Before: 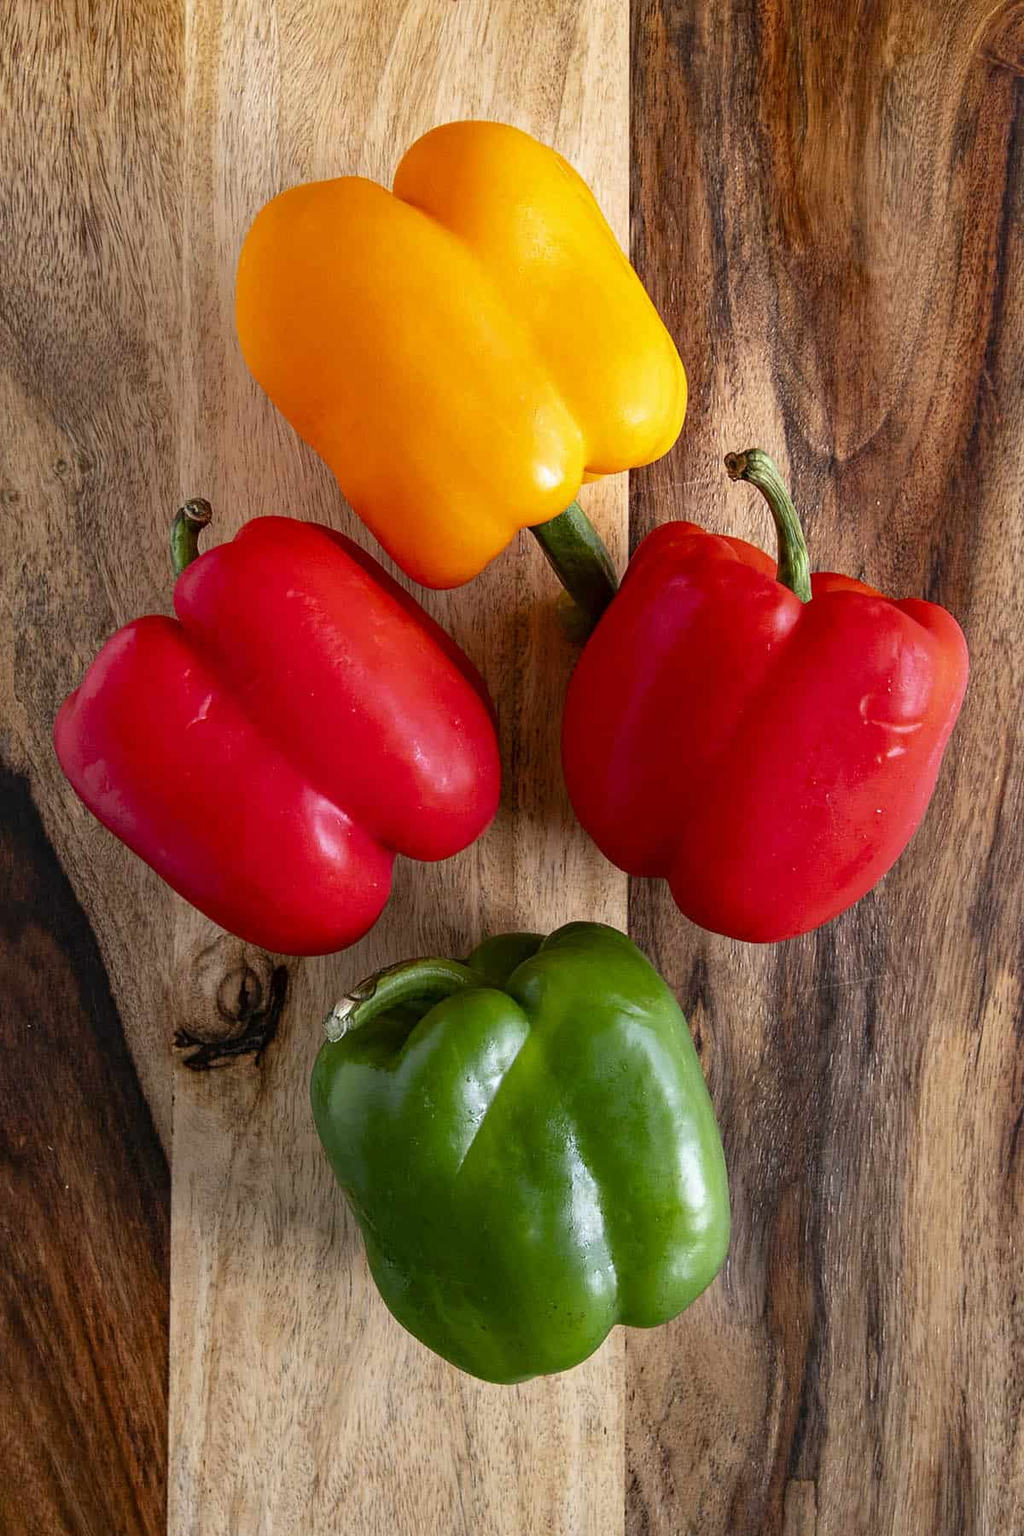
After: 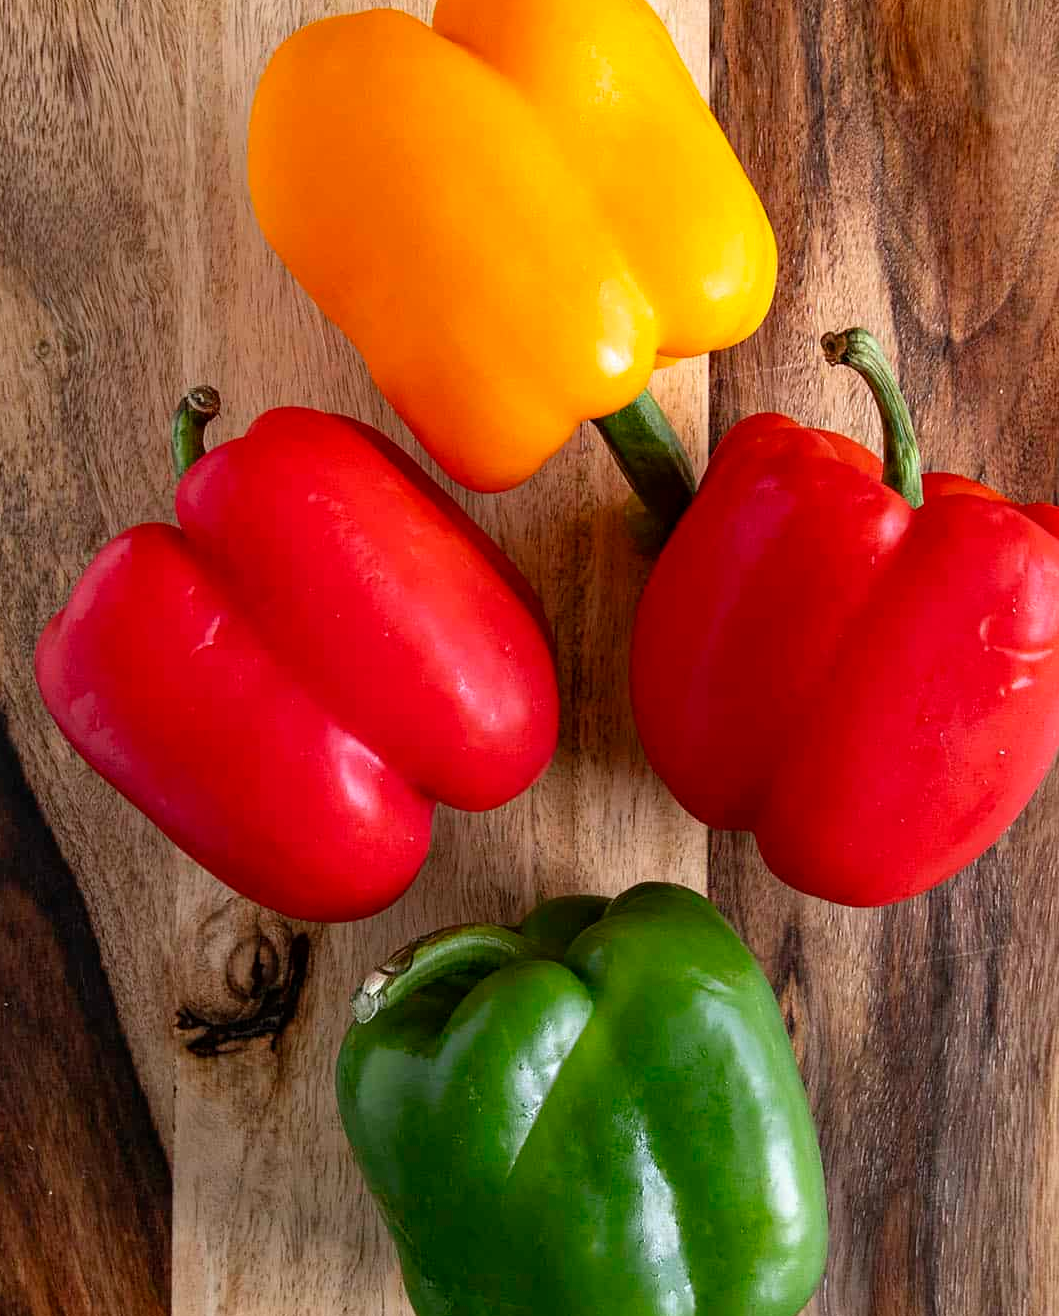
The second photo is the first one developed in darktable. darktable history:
exposure: compensate highlight preservation false
crop and rotate: left 2.392%, top 11.031%, right 9.293%, bottom 15.825%
